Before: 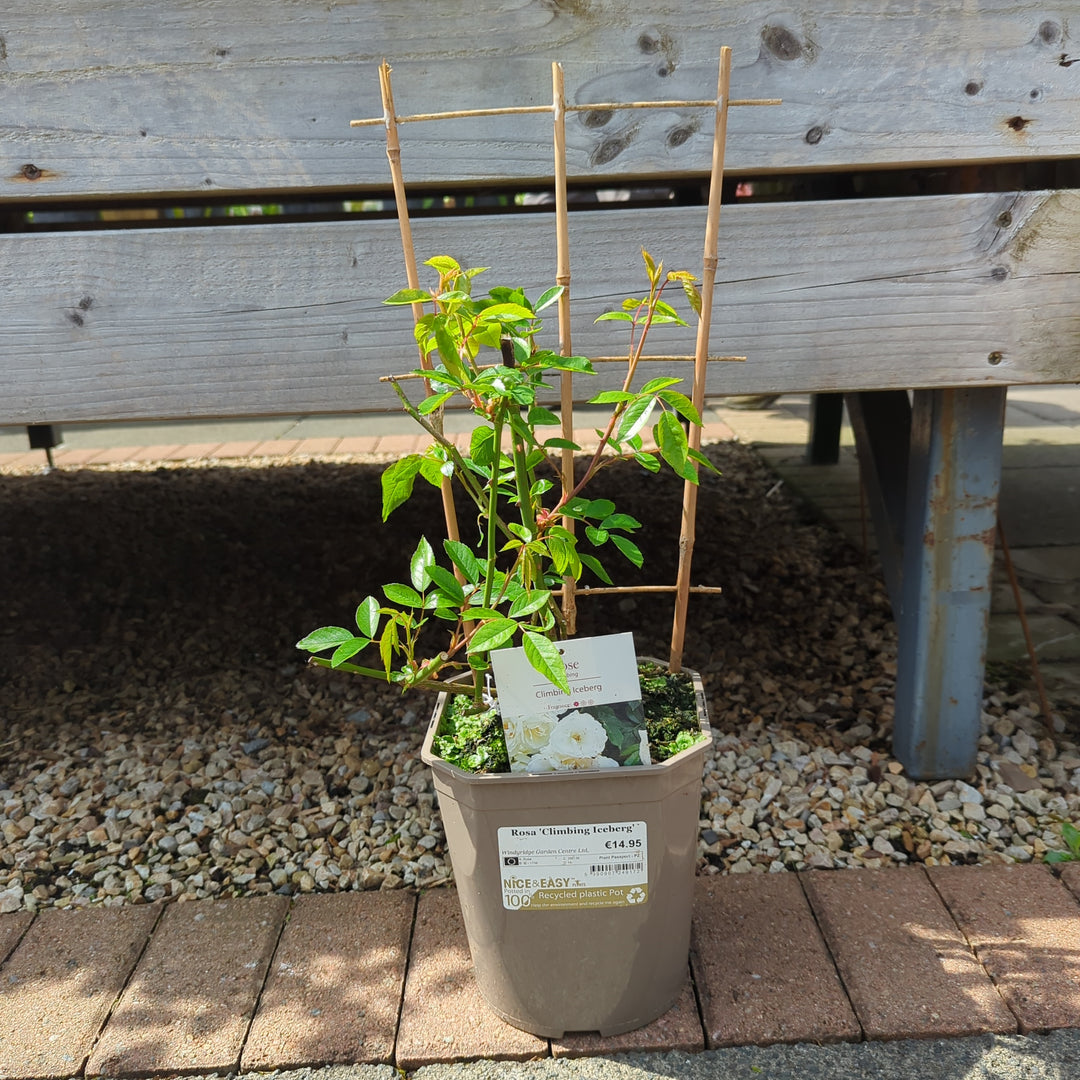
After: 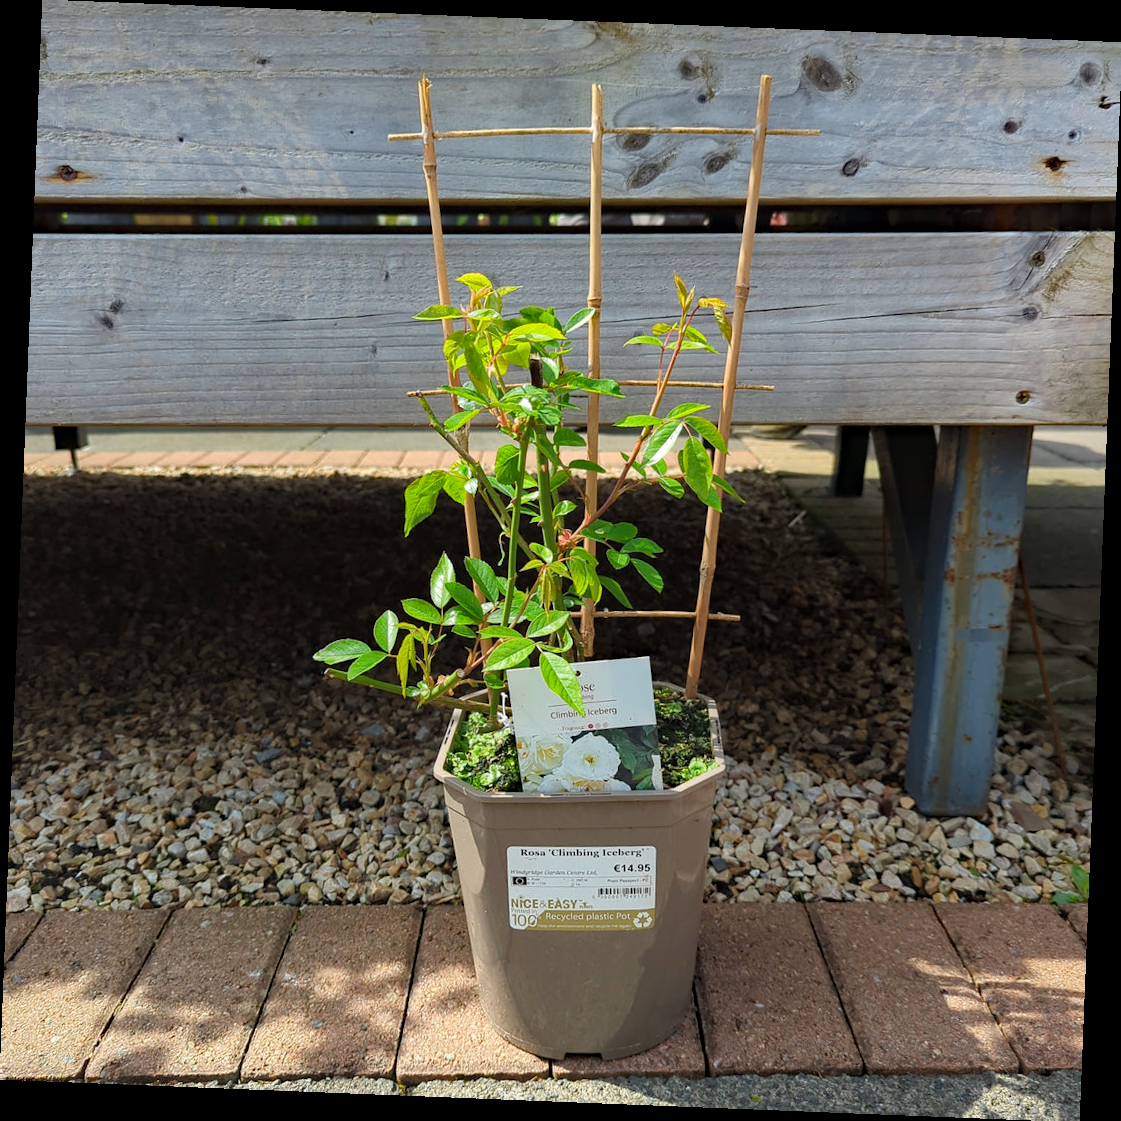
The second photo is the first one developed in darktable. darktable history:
tone equalizer: on, module defaults
haze removal: strength 0.29, distance 0.25, compatibility mode true, adaptive false
rotate and perspective: rotation 2.27°, automatic cropping off
